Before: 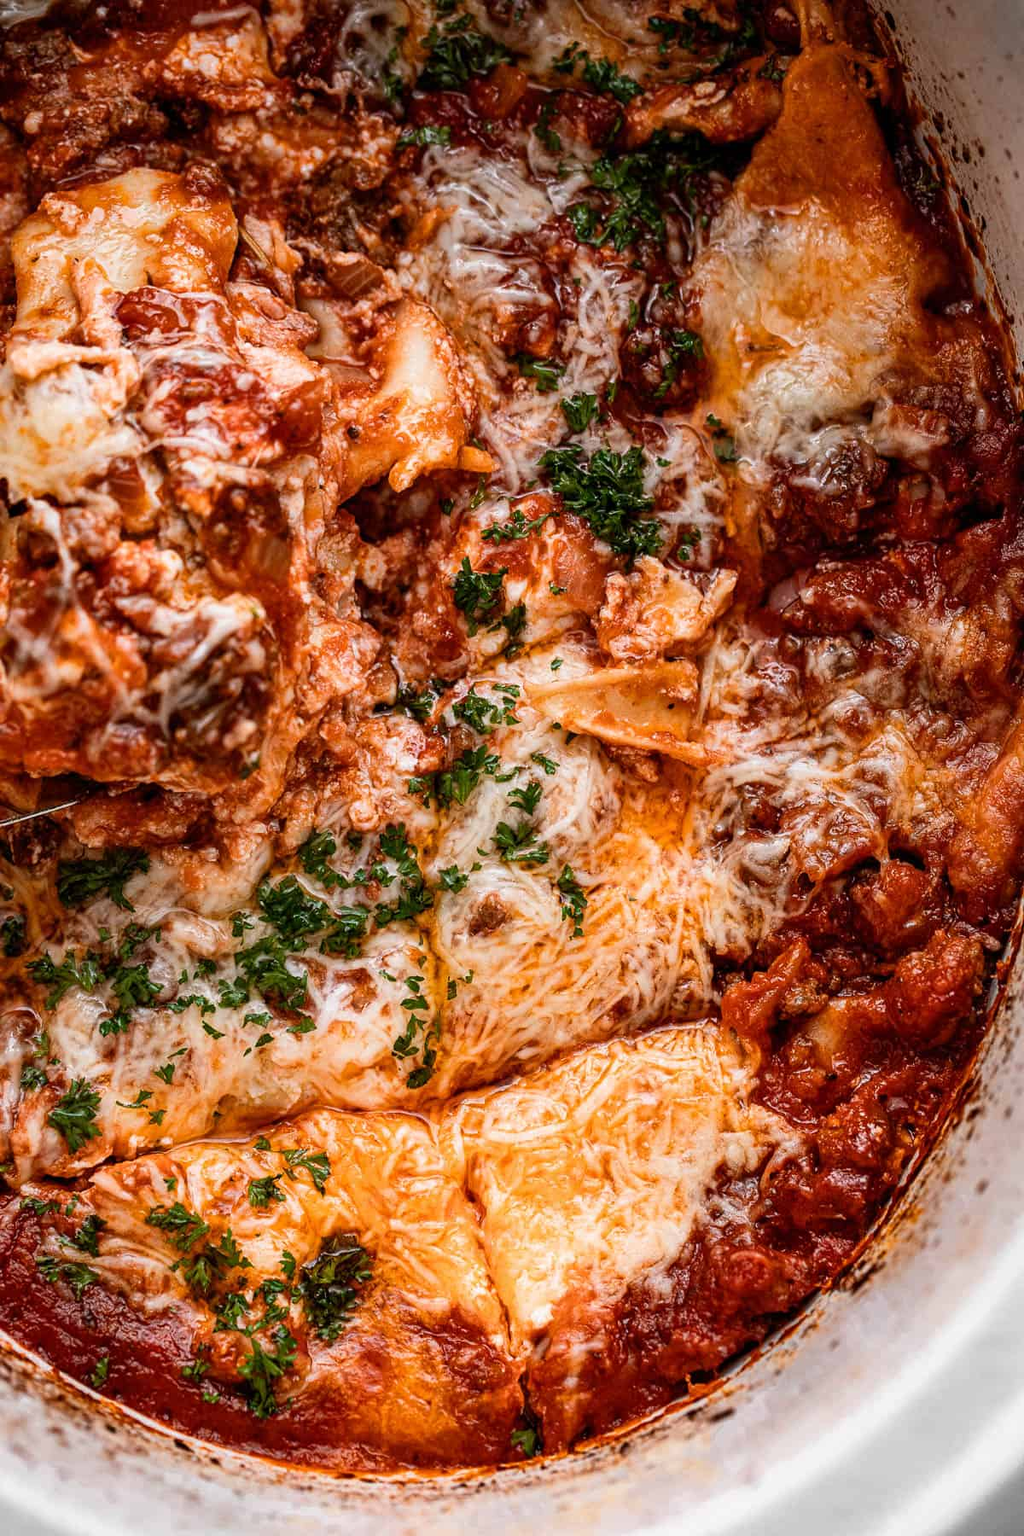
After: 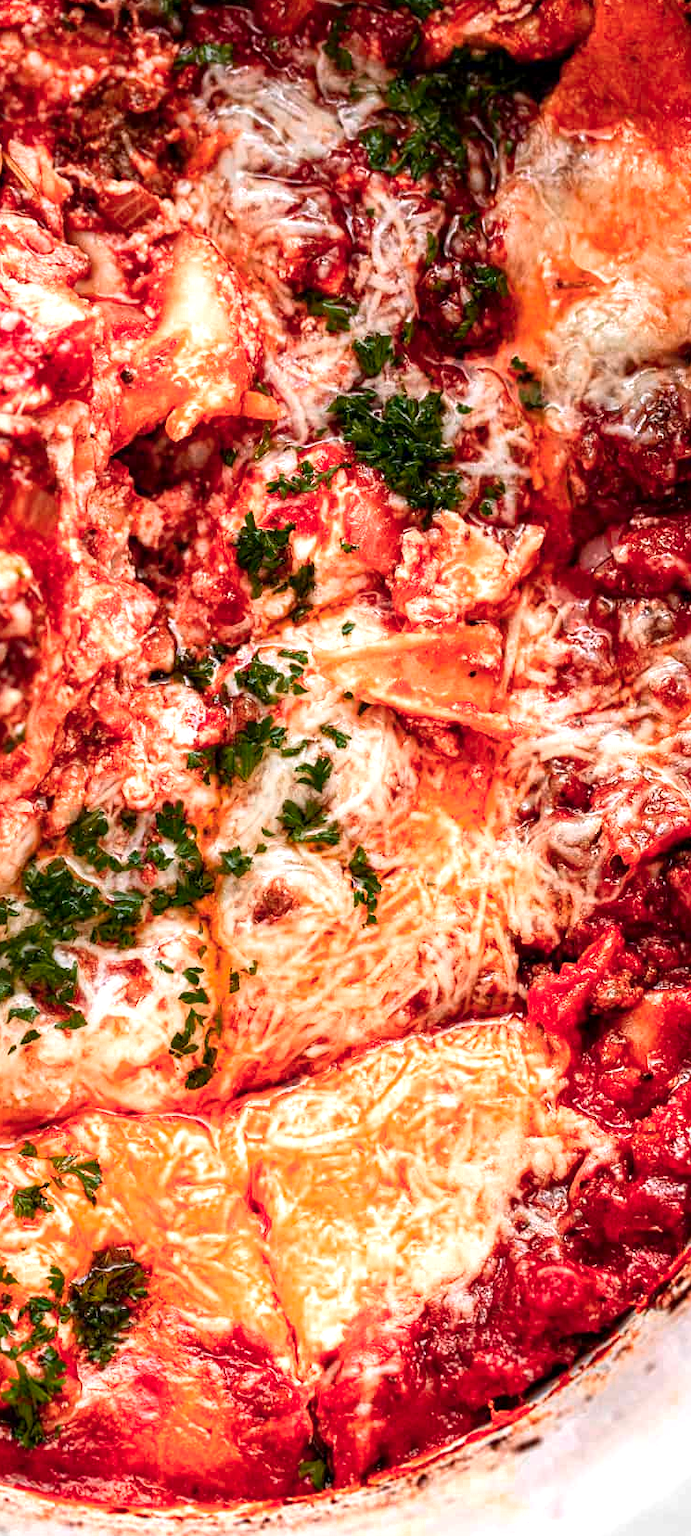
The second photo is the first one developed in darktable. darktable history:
color zones: curves: ch0 [(0, 0.553) (0.123, 0.58) (0.23, 0.419) (0.468, 0.155) (0.605, 0.132) (0.723, 0.063) (0.833, 0.172) (0.921, 0.468)]; ch1 [(0.025, 0.645) (0.229, 0.584) (0.326, 0.551) (0.537, 0.446) (0.599, 0.911) (0.708, 1) (0.805, 0.944)]; ch2 [(0.086, 0.468) (0.254, 0.464) (0.638, 0.564) (0.702, 0.592) (0.768, 0.564)]
crop and rotate: left 23.164%, top 5.638%, right 14.745%, bottom 2.359%
exposure: black level correction 0.001, exposure 0.499 EV, compensate highlight preservation false
